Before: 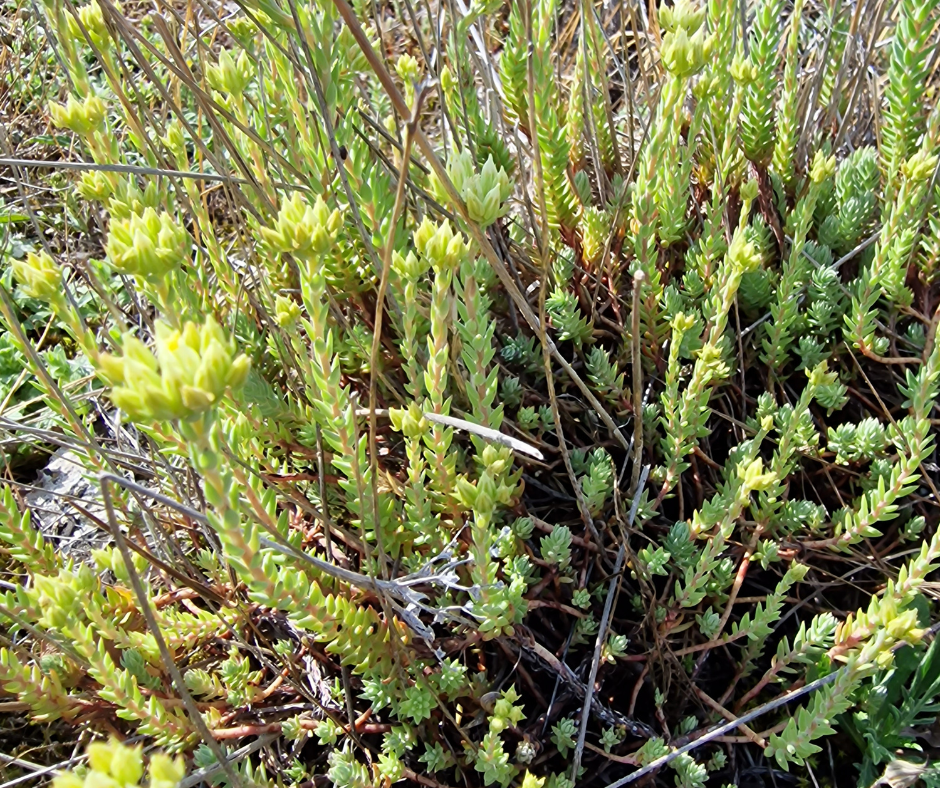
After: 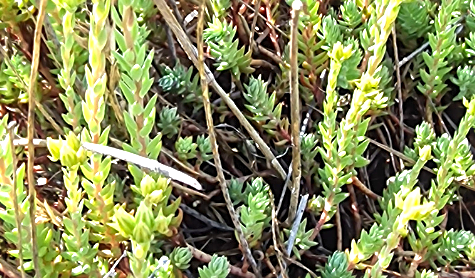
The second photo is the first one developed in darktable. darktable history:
crop: left 36.39%, top 34.318%, right 12.991%, bottom 30.354%
sharpen: on, module defaults
local contrast: on, module defaults
exposure: black level correction 0, exposure 1.105 EV, compensate exposure bias true, compensate highlight preservation false
